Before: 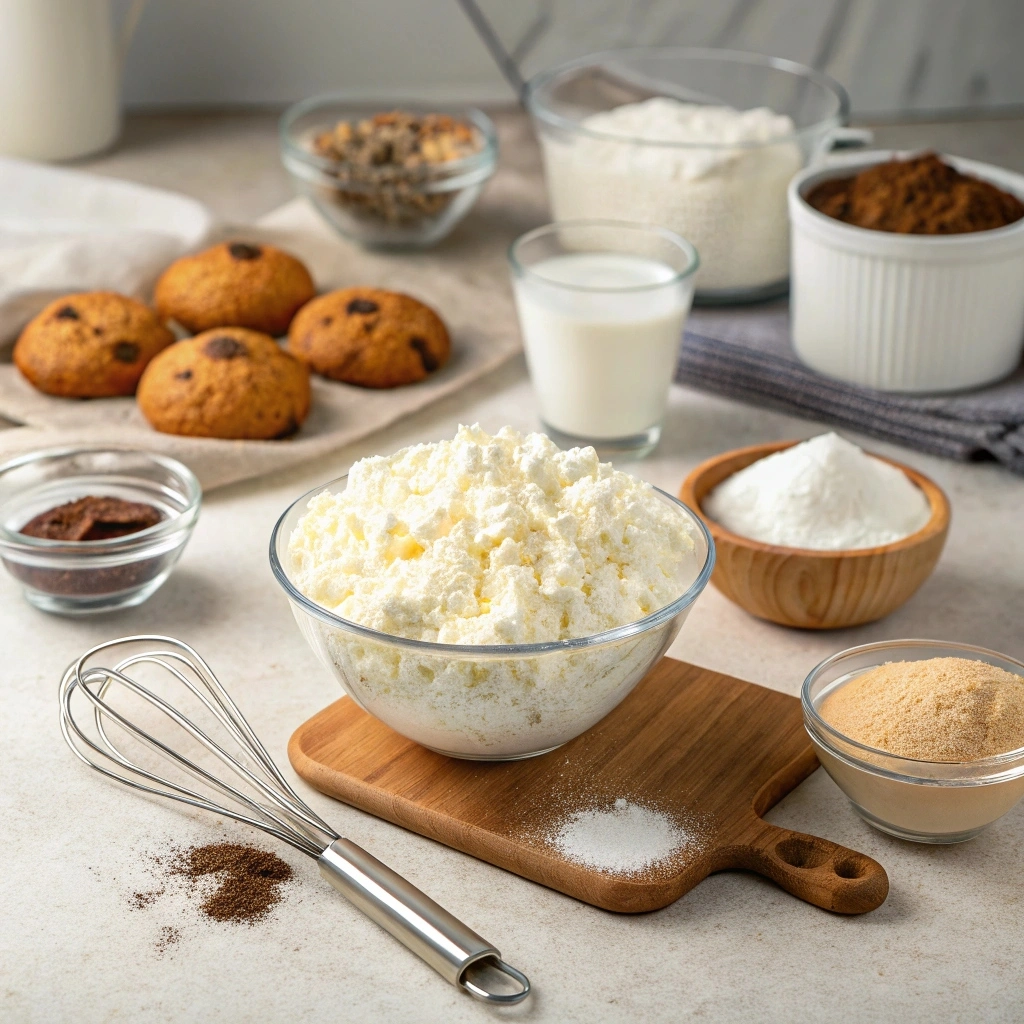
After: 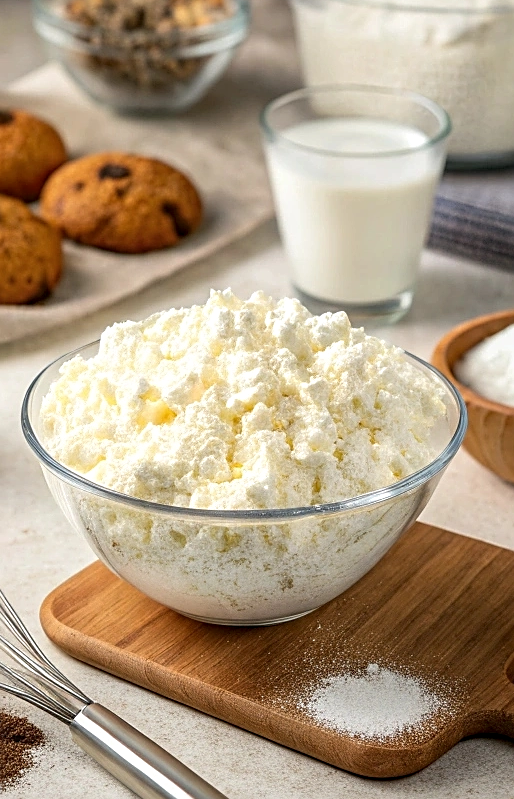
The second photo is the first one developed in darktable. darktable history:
crop and rotate: angle 0.013°, left 24.294%, top 13.186%, right 25.469%, bottom 8.721%
sharpen: on, module defaults
local contrast: on, module defaults
